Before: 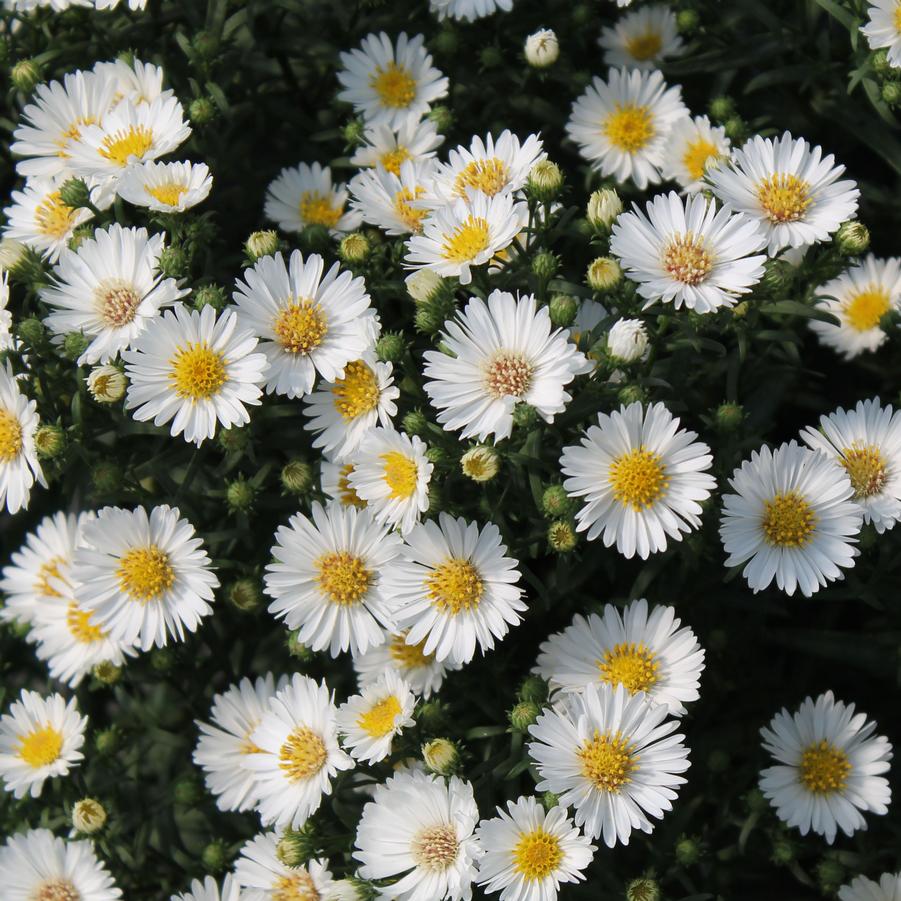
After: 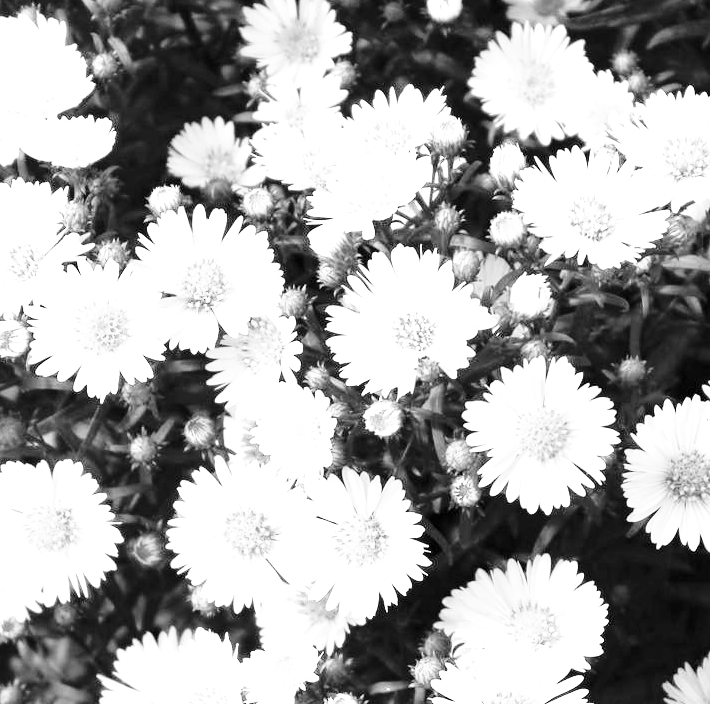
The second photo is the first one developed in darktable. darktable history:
white balance: red 0.978, blue 0.999
base curve: curves: ch0 [(0, 0) (0.028, 0.03) (0.105, 0.232) (0.387, 0.748) (0.754, 0.968) (1, 1)], fusion 1, exposure shift 0.576, preserve colors none
exposure: black level correction 0, exposure 1.2 EV, compensate exposure bias true, compensate highlight preservation false
crop and rotate: left 10.77%, top 5.1%, right 10.41%, bottom 16.76%
local contrast: highlights 100%, shadows 100%, detail 120%, midtone range 0.2
monochrome: on, module defaults
tone equalizer: on, module defaults
color correction: highlights b* 3
